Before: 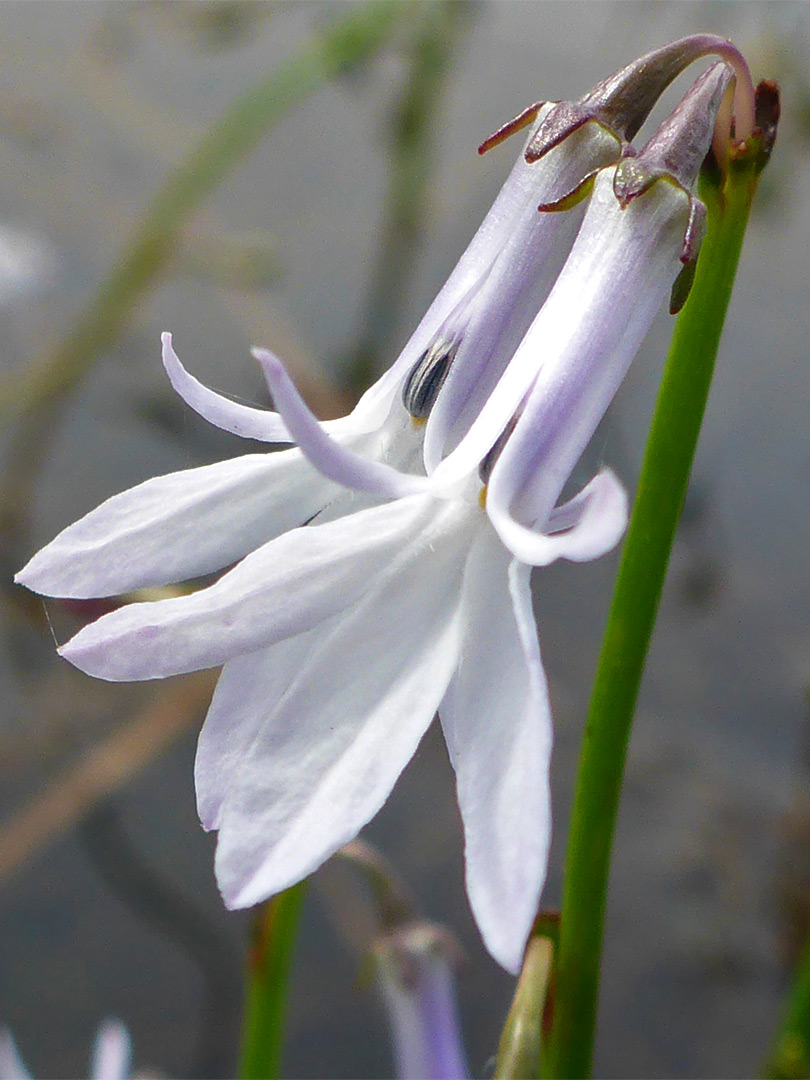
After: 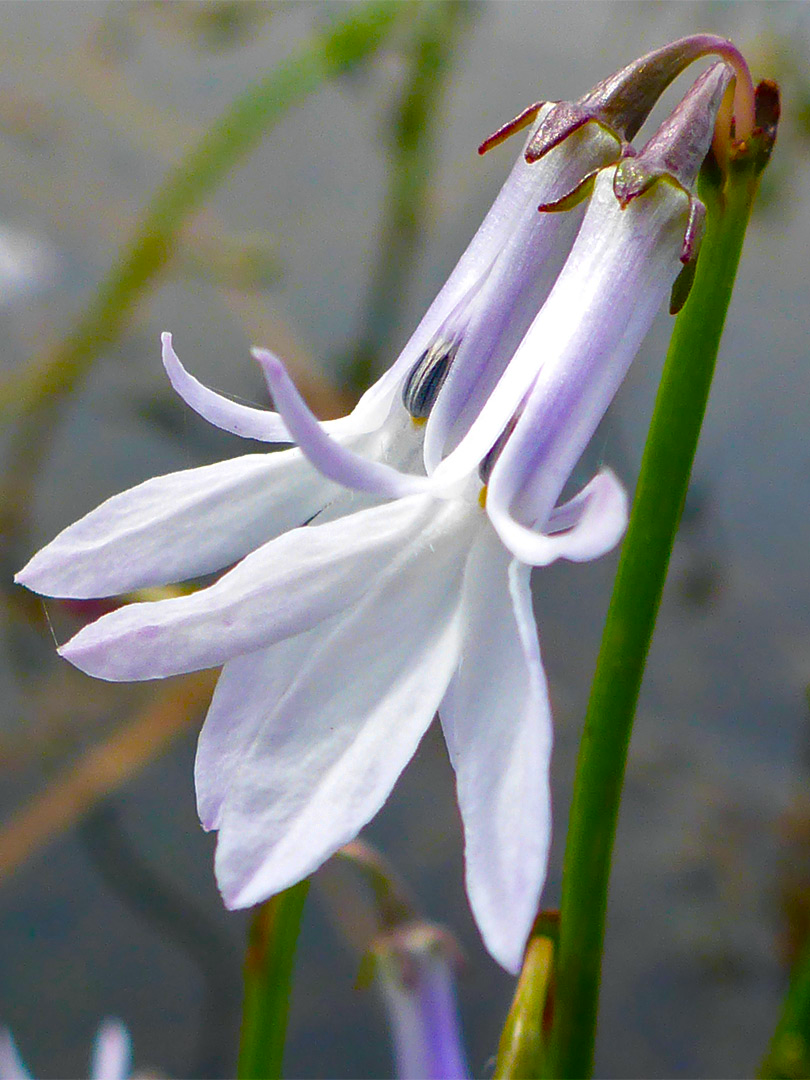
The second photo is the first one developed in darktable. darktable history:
color balance rgb: shadows lift › luminance -4.641%, shadows lift › chroma 1.117%, shadows lift › hue 218.74°, linear chroma grading › global chroma 15.461%, perceptual saturation grading › global saturation 35.932%, perceptual saturation grading › shadows 34.738%
